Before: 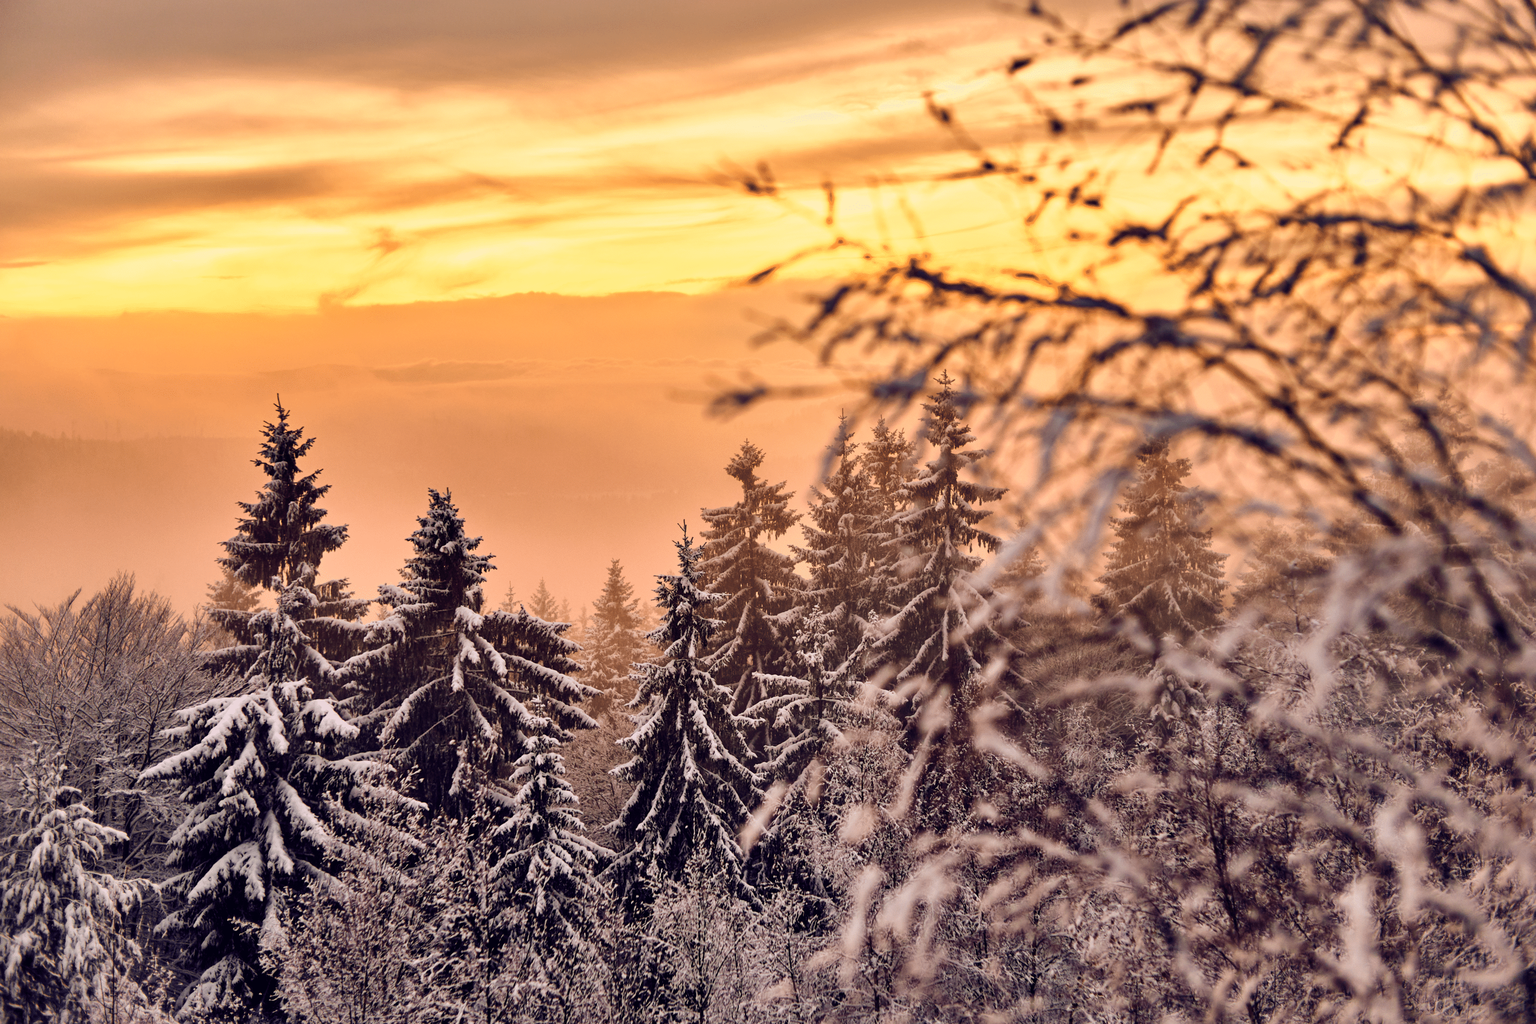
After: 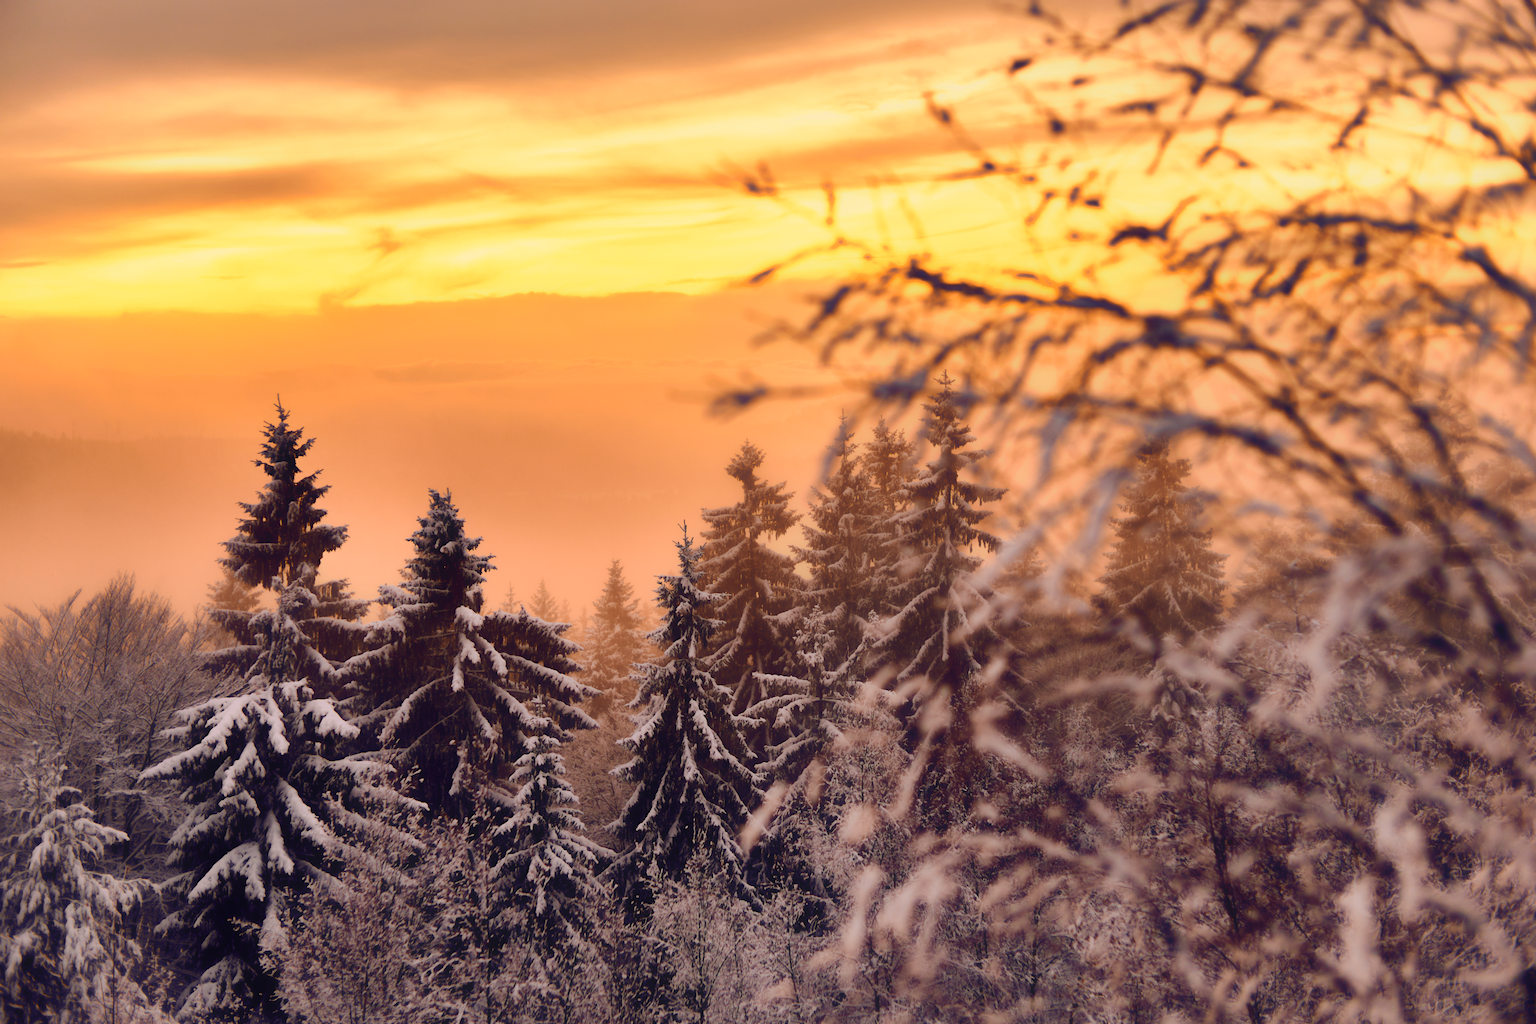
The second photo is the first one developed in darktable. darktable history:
contrast brightness saturation: contrast 0.135, brightness -0.045, saturation 0.154
contrast equalizer: octaves 7, y [[0.5, 0.542, 0.583, 0.625, 0.667, 0.708], [0.5 ×6], [0.5 ×6], [0, 0.033, 0.067, 0.1, 0.133, 0.167], [0, 0.05, 0.1, 0.15, 0.2, 0.25]], mix -0.986
